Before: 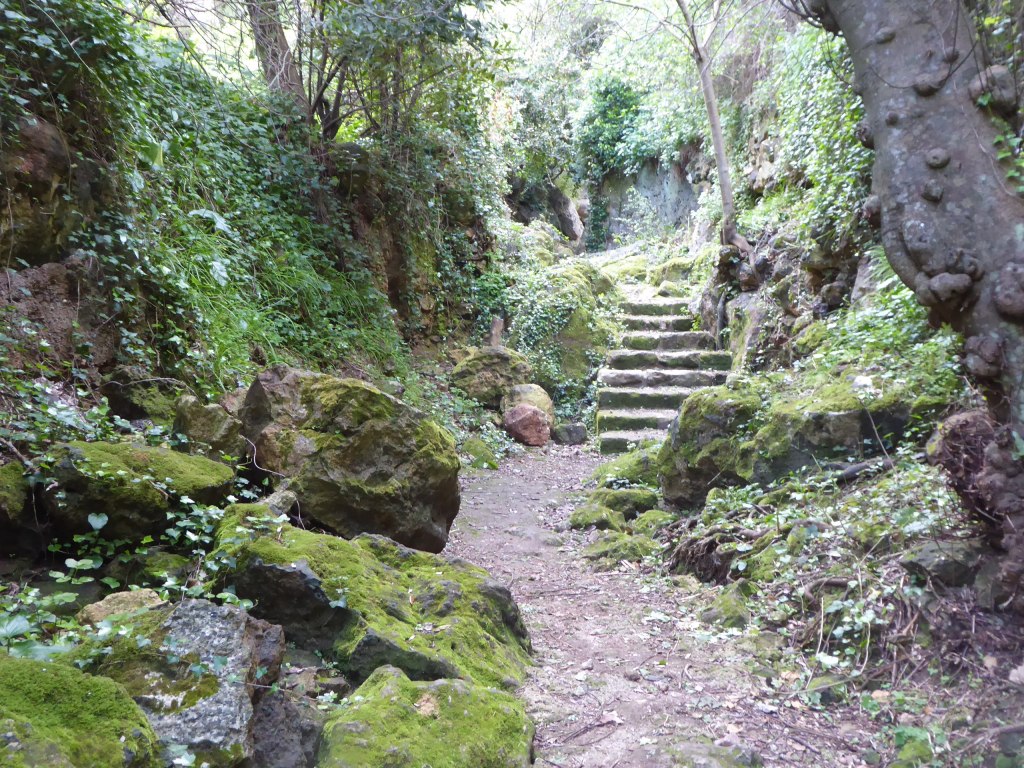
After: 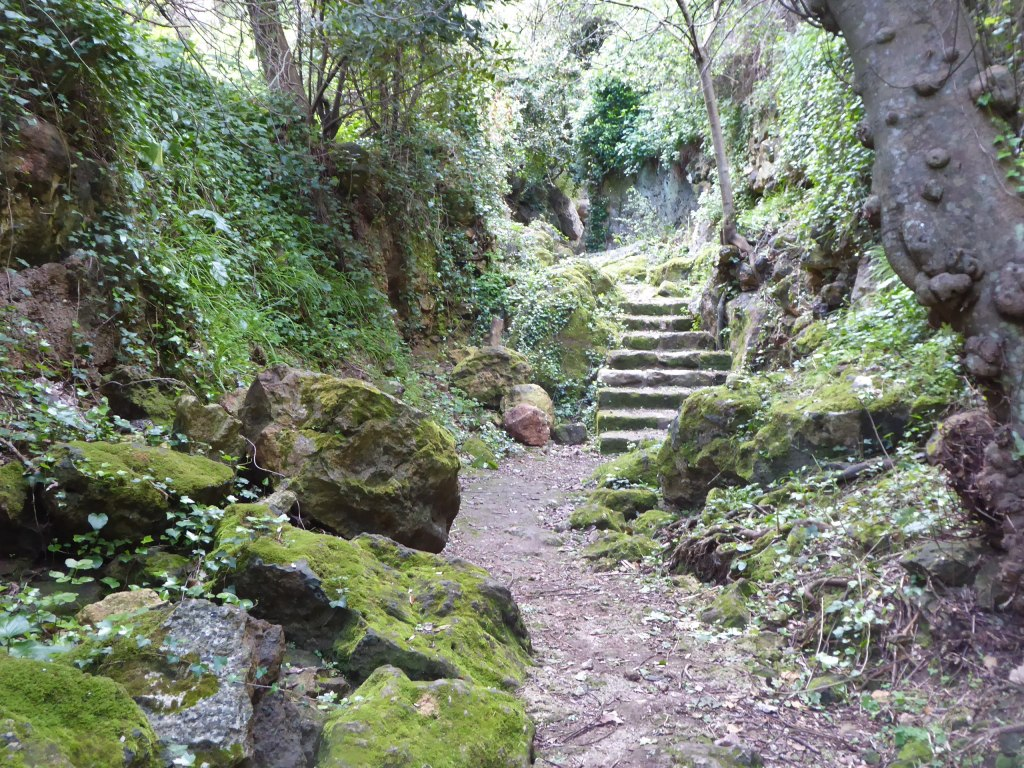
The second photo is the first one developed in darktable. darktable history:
shadows and highlights: white point adjustment 0.103, highlights -71.31, soften with gaussian
